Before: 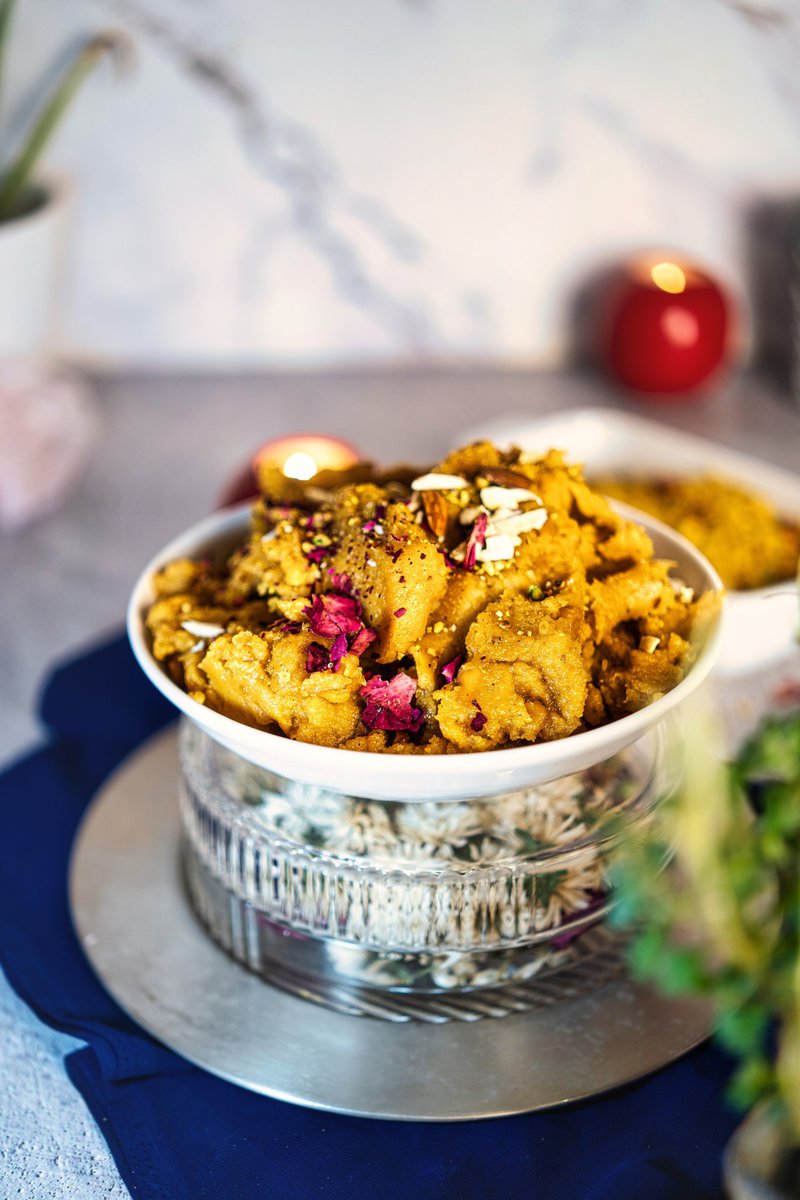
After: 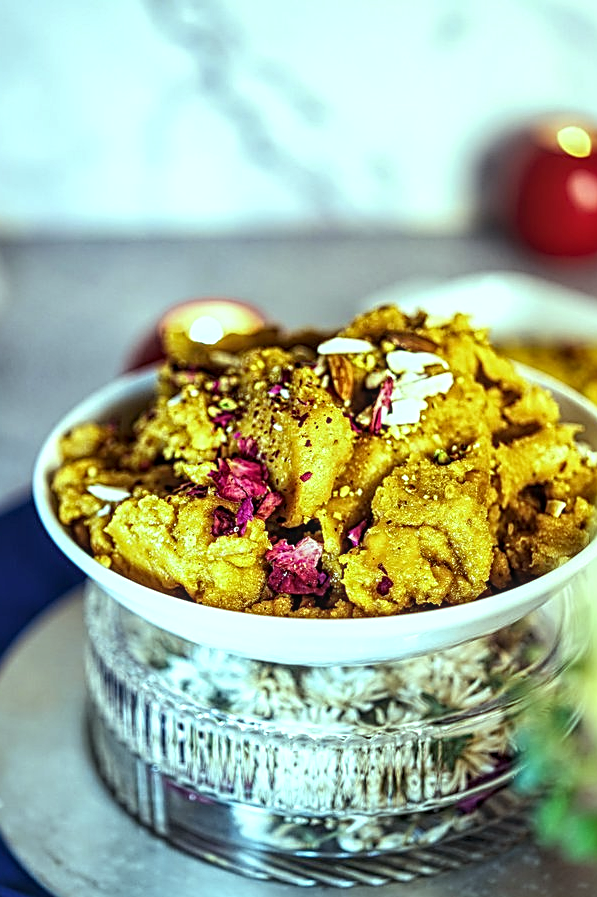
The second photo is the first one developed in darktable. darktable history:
local contrast: detail 130%
sharpen: radius 2.676, amount 0.669
crop and rotate: left 11.831%, top 11.346%, right 13.429%, bottom 13.899%
color balance: mode lift, gamma, gain (sRGB), lift [0.997, 0.979, 1.021, 1.011], gamma [1, 1.084, 0.916, 0.998], gain [1, 0.87, 1.13, 1.101], contrast 4.55%, contrast fulcrum 38.24%, output saturation 104.09%
levels: levels [0, 0.492, 0.984]
